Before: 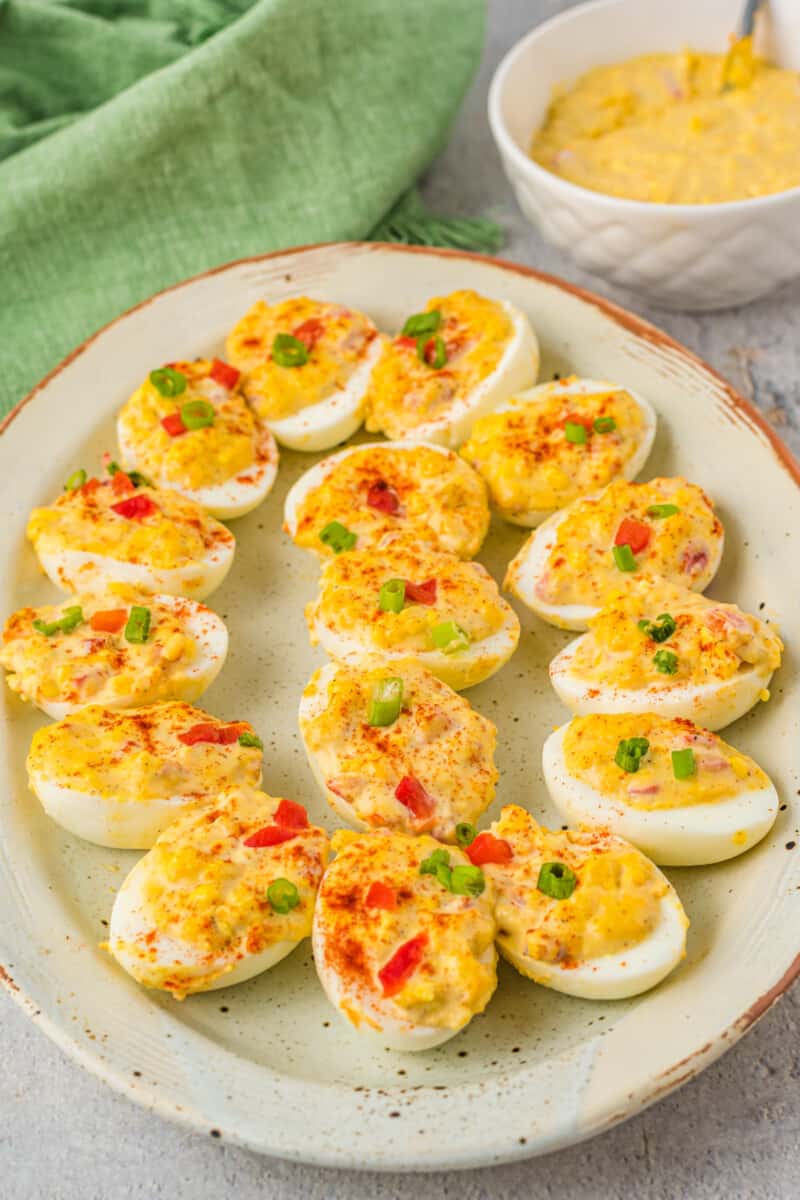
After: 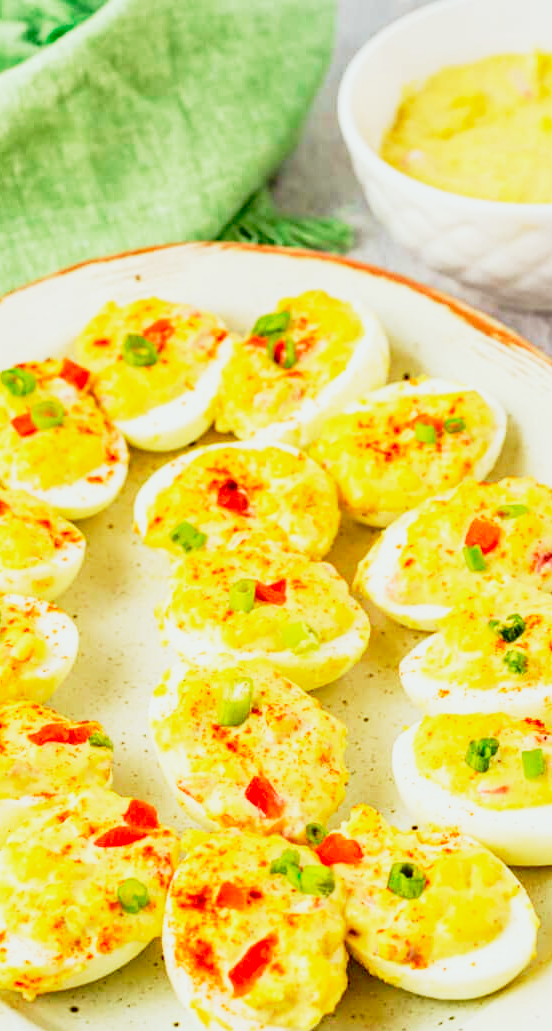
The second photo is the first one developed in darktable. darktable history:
shadows and highlights: shadows 36.26, highlights -27.93, soften with gaussian
crop: left 18.76%, right 12.225%, bottom 14.056%
tone curve: curves: ch0 [(0, 0) (0.181, 0.087) (0.498, 0.485) (0.78, 0.742) (0.993, 0.954)]; ch1 [(0, 0) (0.311, 0.149) (0.395, 0.349) (0.488, 0.477) (0.612, 0.641) (1, 1)]; ch2 [(0, 0) (0.5, 0.5) (0.638, 0.667) (1, 1)], color space Lab, independent channels, preserve colors none
base curve: curves: ch0 [(0, 0) (0.012, 0.01) (0.073, 0.168) (0.31, 0.711) (0.645, 0.957) (1, 1)], preserve colors none
